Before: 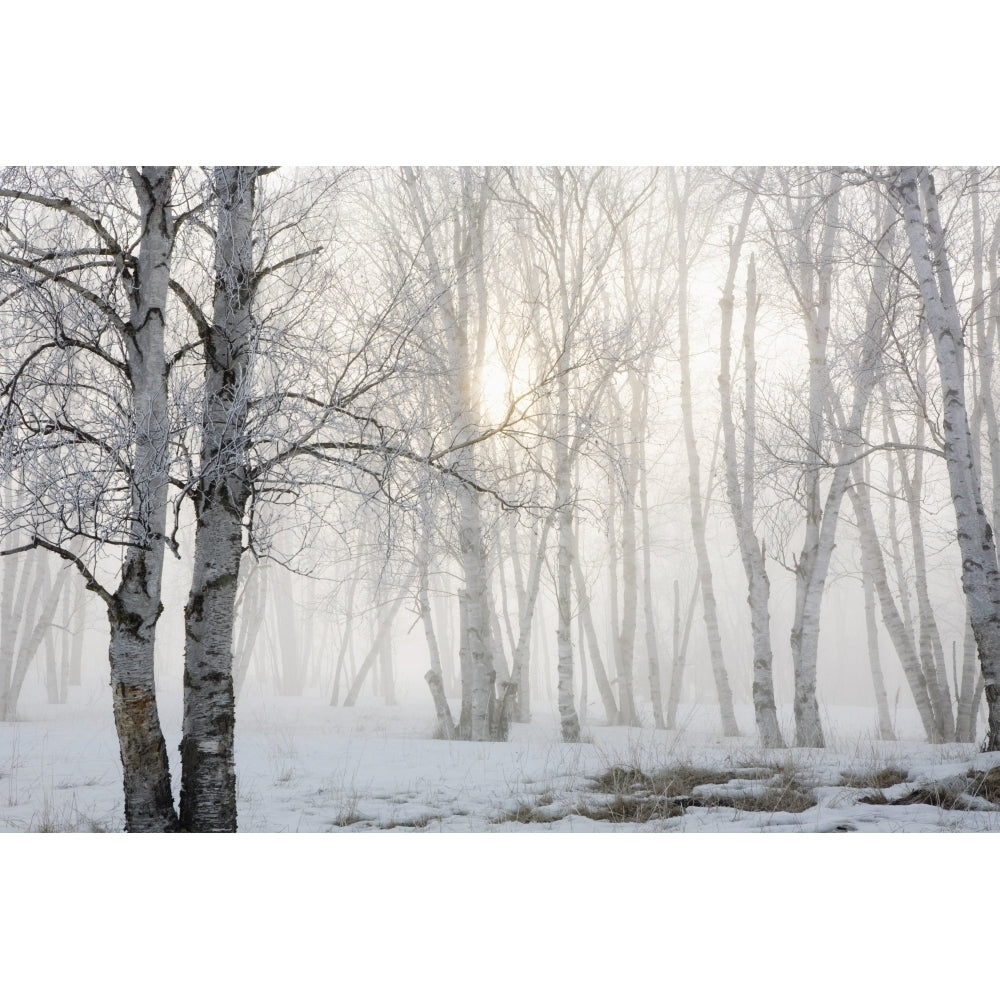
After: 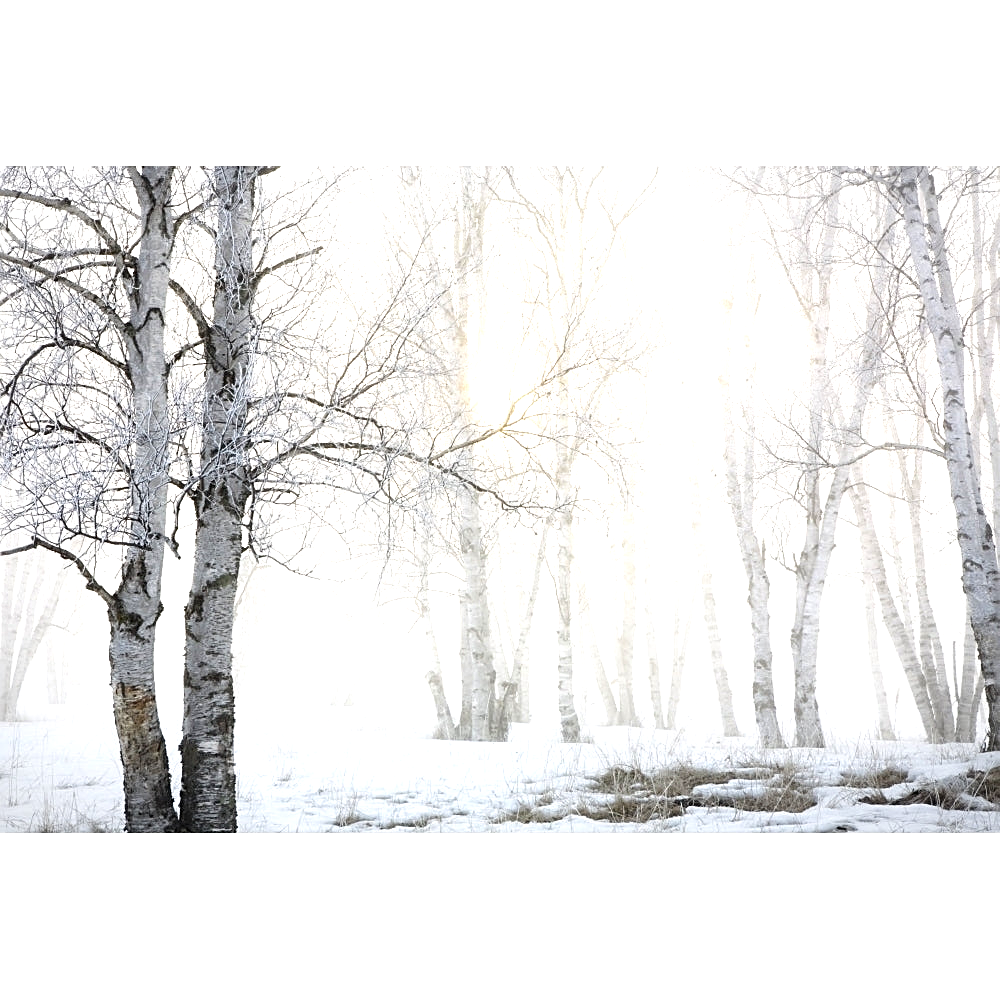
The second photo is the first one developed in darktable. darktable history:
exposure: exposure 1 EV, compensate highlight preservation false
vignetting: fall-off start 97.5%, fall-off radius 99.86%, width/height ratio 1.367, unbound false
sharpen: radius 1.975
